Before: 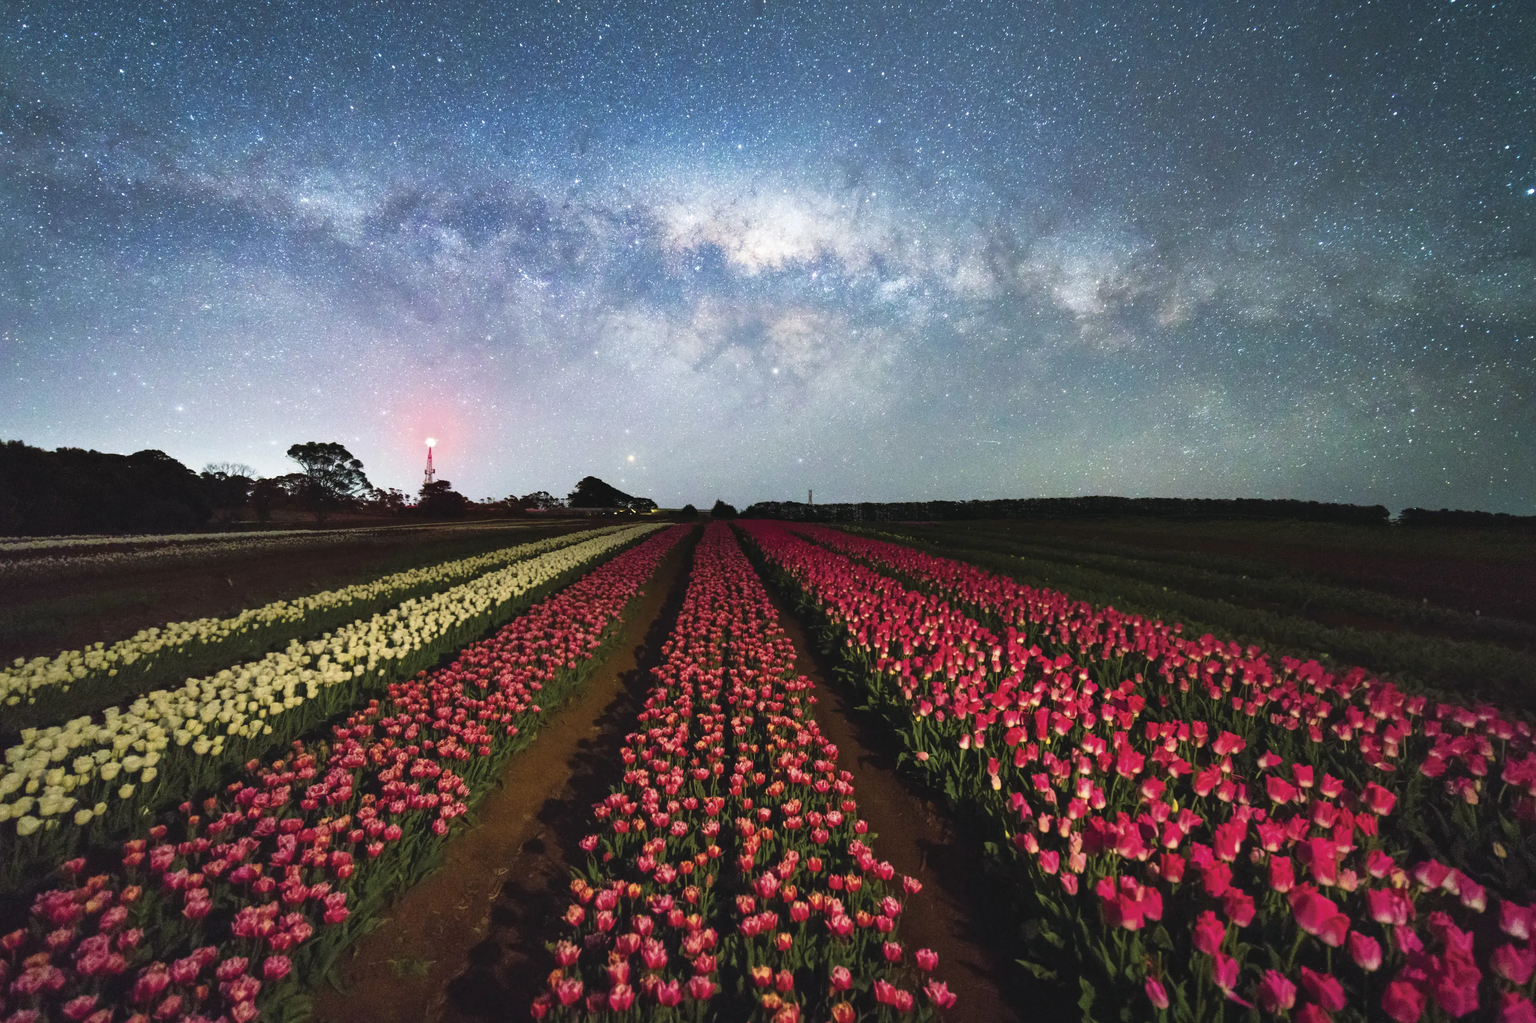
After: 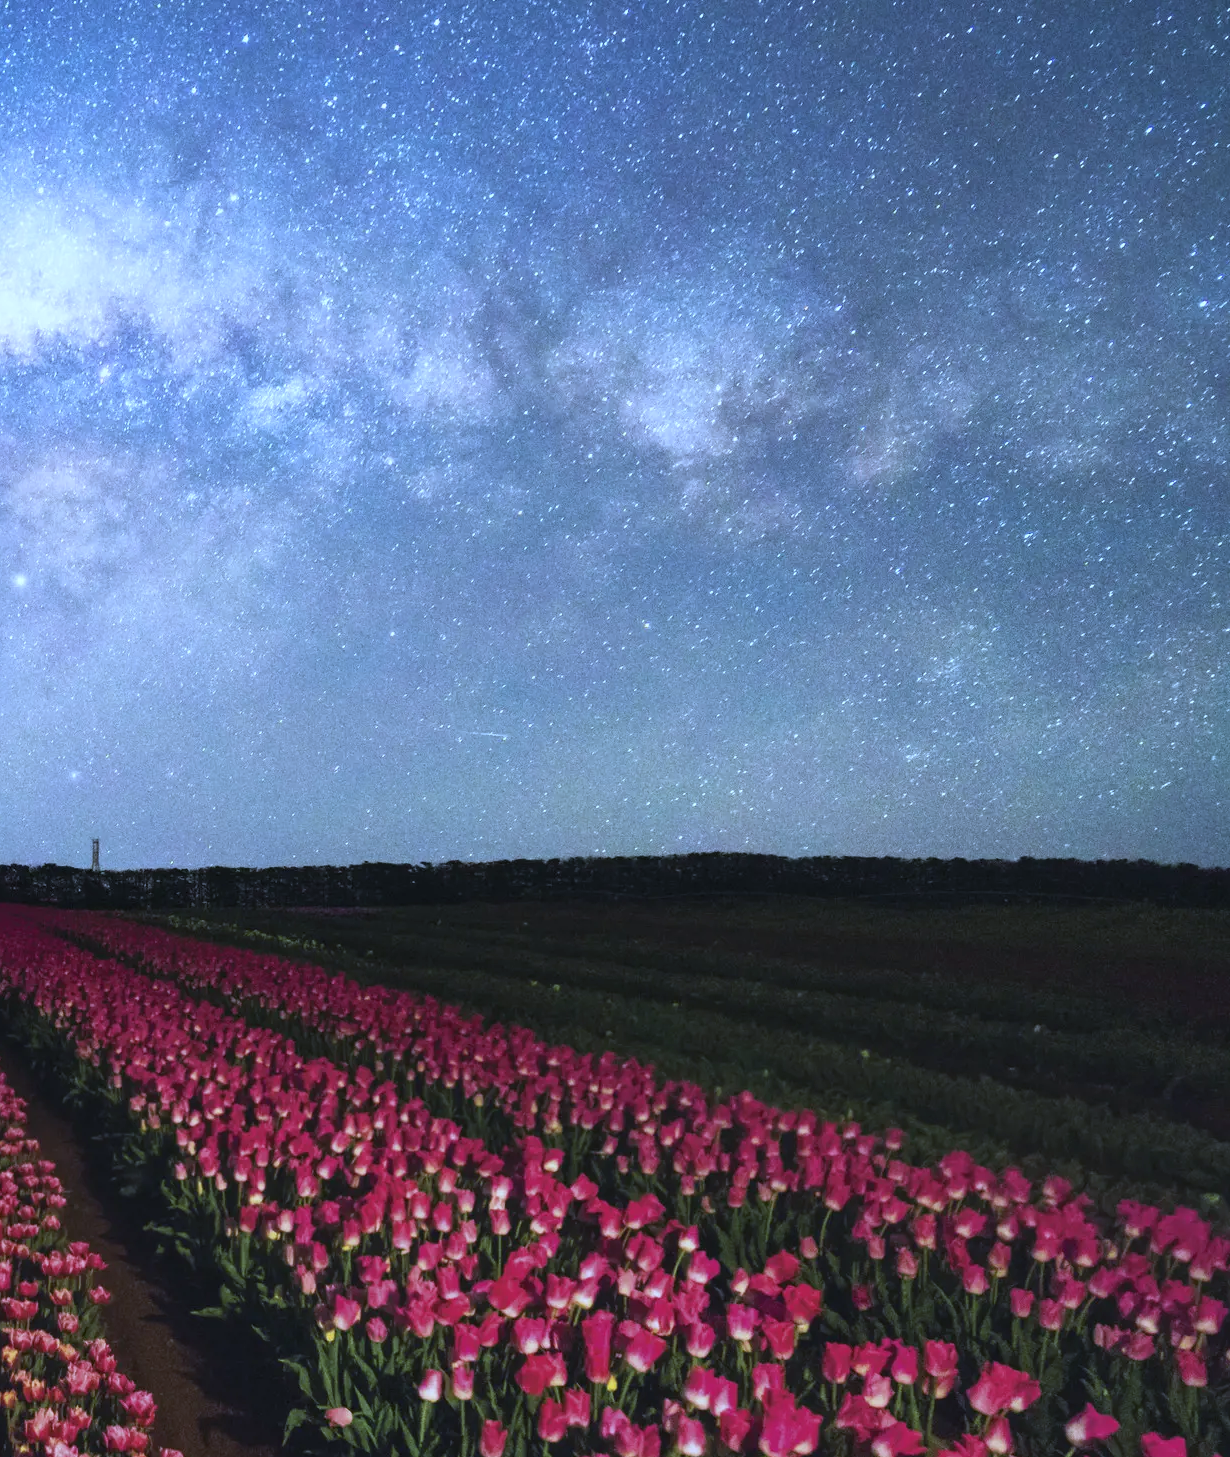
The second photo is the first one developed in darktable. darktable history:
crop and rotate: left 49.936%, top 10.094%, right 13.136%, bottom 24.256%
white balance: red 0.871, blue 1.249
